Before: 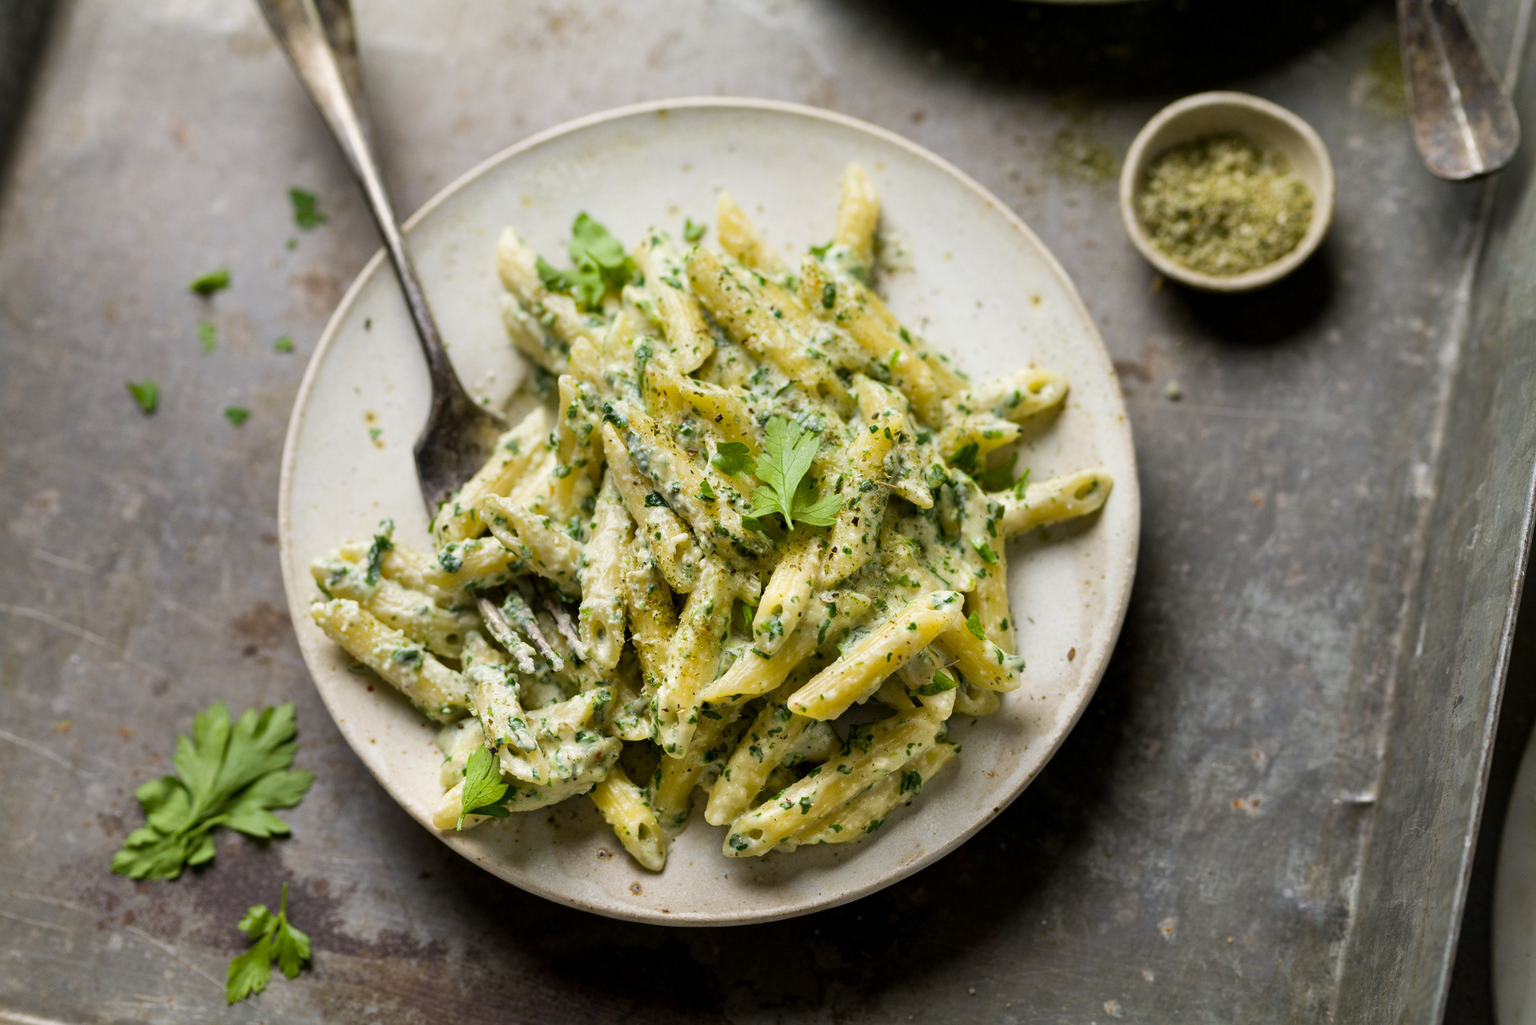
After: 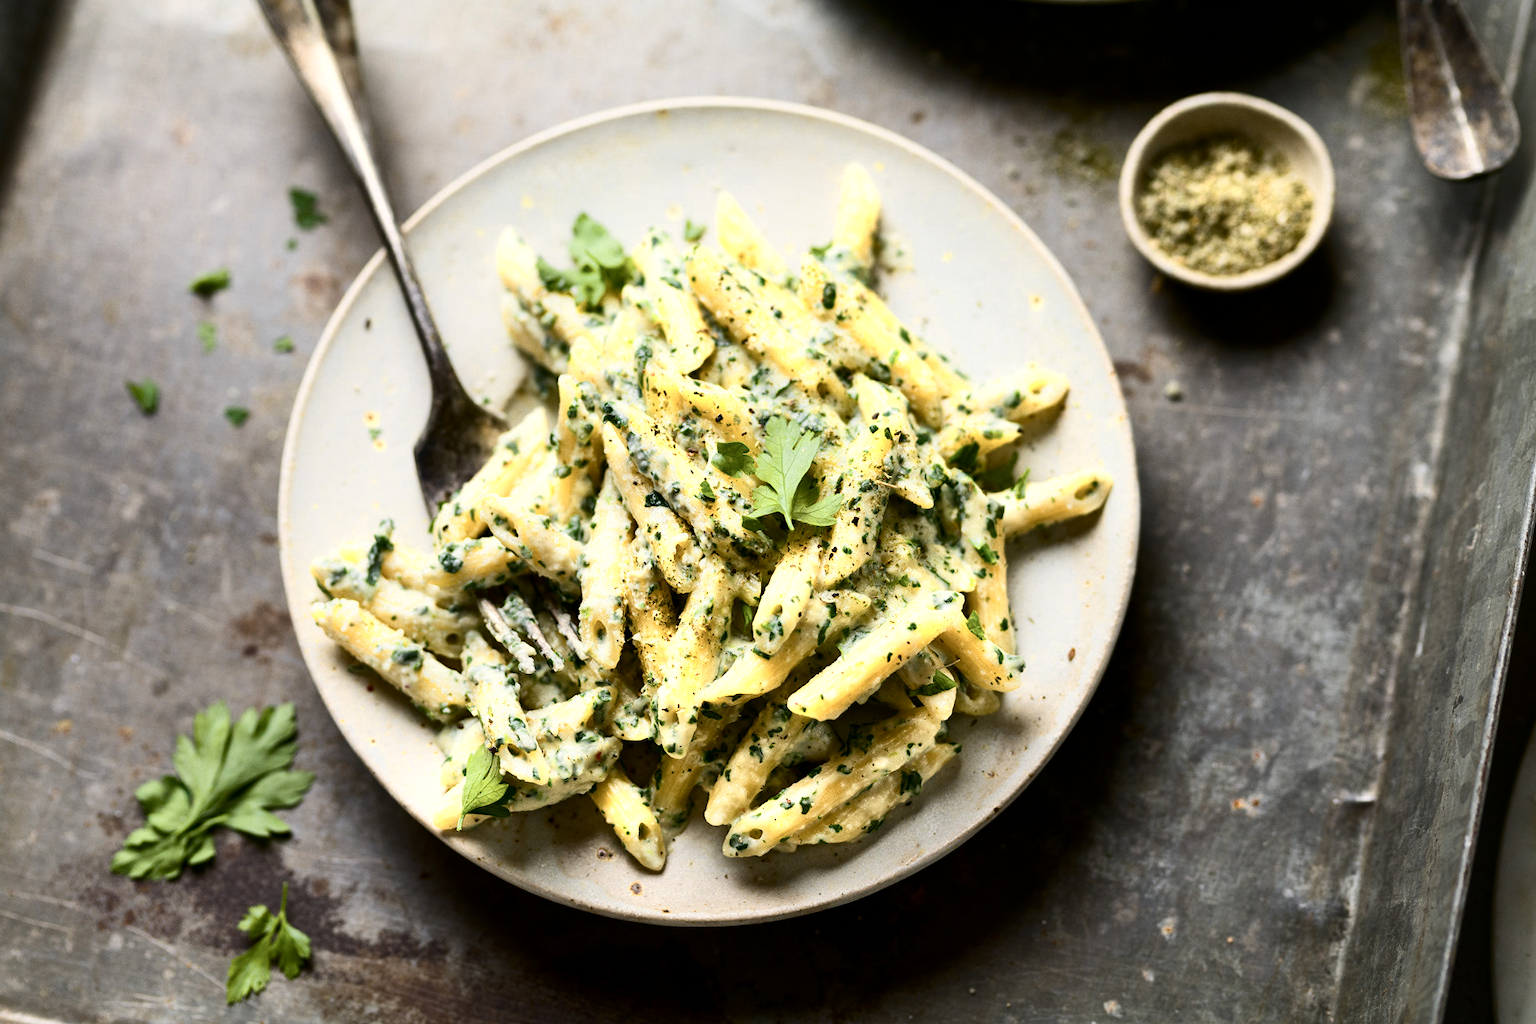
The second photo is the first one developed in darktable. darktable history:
contrast brightness saturation: contrast 0.28
color zones: curves: ch0 [(0.018, 0.548) (0.197, 0.654) (0.425, 0.447) (0.605, 0.658) (0.732, 0.579)]; ch1 [(0.105, 0.531) (0.224, 0.531) (0.386, 0.39) (0.618, 0.456) (0.732, 0.456) (0.956, 0.421)]; ch2 [(0.039, 0.583) (0.215, 0.465) (0.399, 0.544) (0.465, 0.548) (0.614, 0.447) (0.724, 0.43) (0.882, 0.623) (0.956, 0.632)]
